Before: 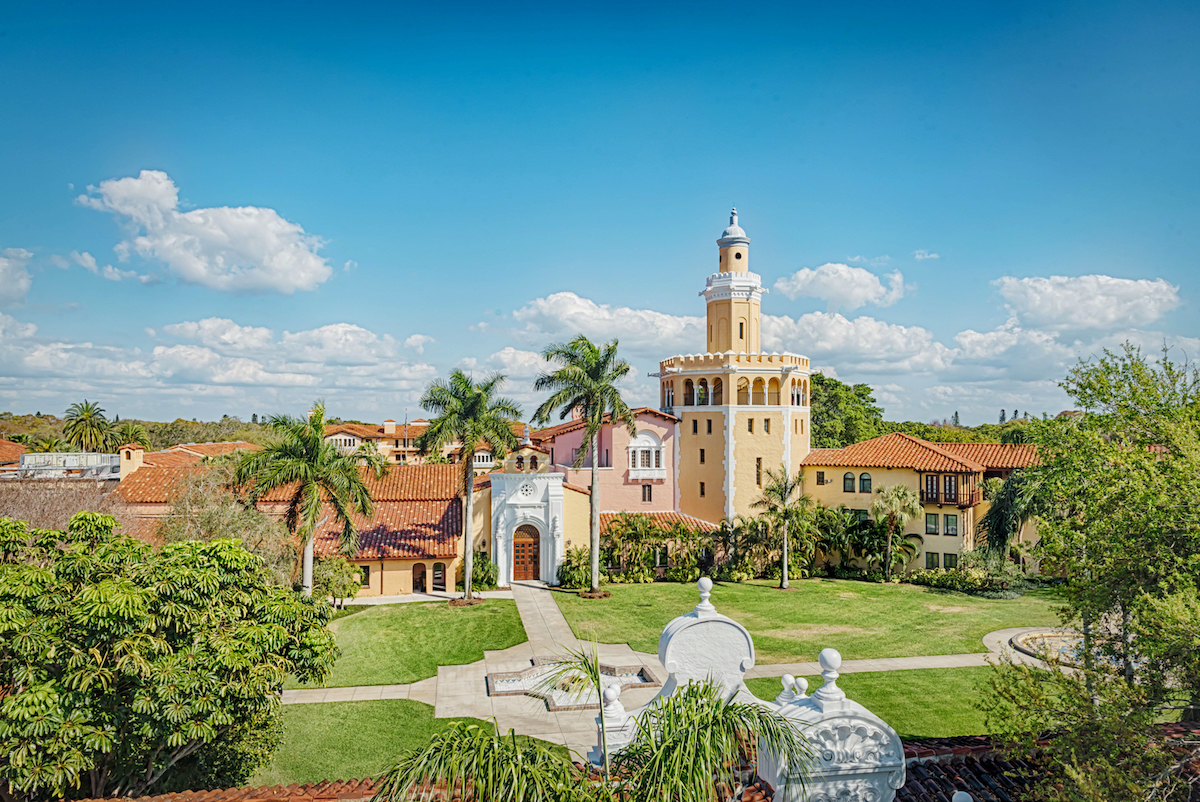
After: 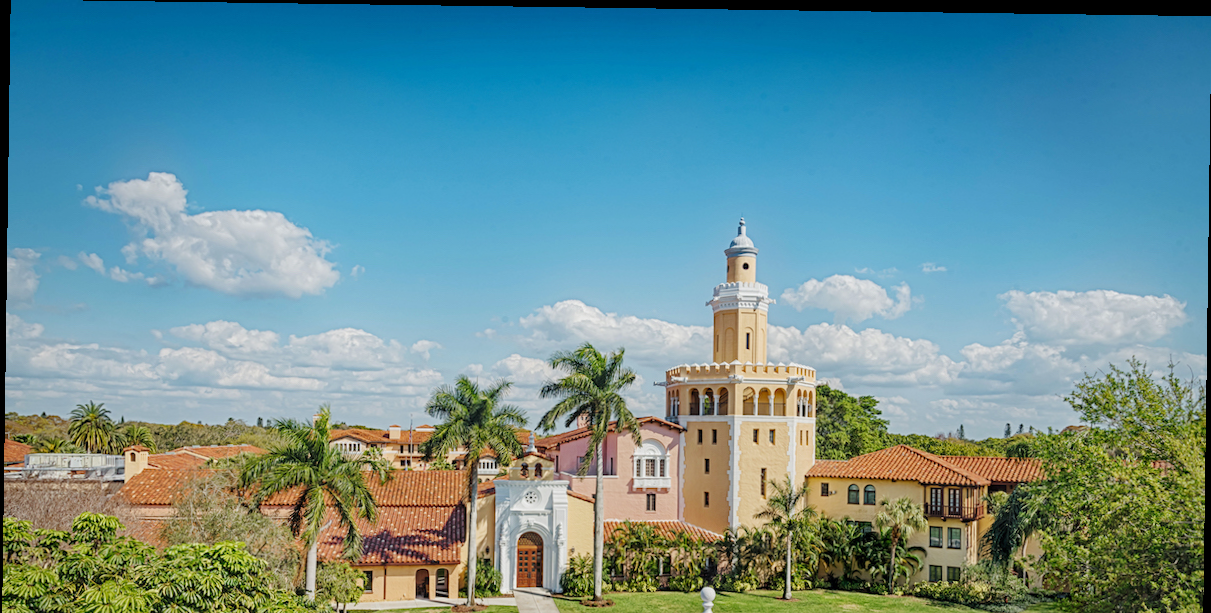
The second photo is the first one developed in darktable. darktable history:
exposure: exposure -0.116 EV, compensate exposure bias true, compensate highlight preservation false
crop: bottom 24.988%
rotate and perspective: rotation 0.8°, automatic cropping off
